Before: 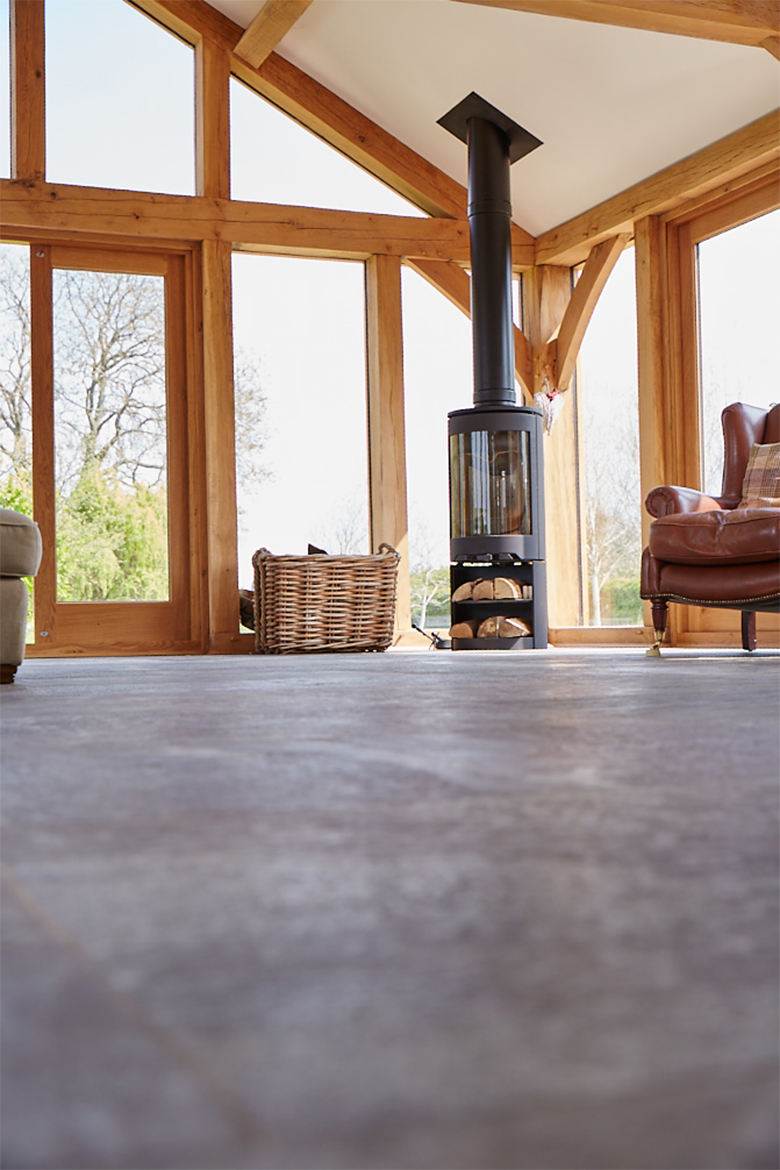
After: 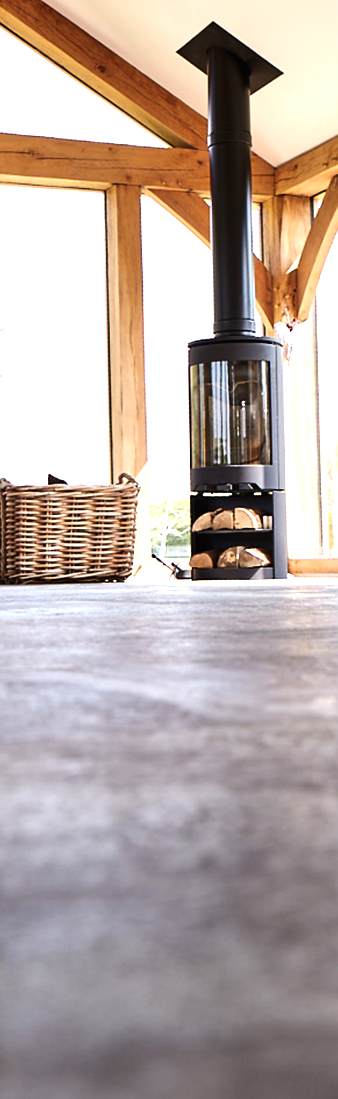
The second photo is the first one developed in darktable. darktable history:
crop: left 33.452%, top 6.025%, right 23.155%
exposure: compensate exposure bias true, compensate highlight preservation false
tone equalizer: -8 EV -1.08 EV, -7 EV -1.01 EV, -6 EV -0.867 EV, -5 EV -0.578 EV, -3 EV 0.578 EV, -2 EV 0.867 EV, -1 EV 1.01 EV, +0 EV 1.08 EV, edges refinement/feathering 500, mask exposure compensation -1.57 EV, preserve details no
